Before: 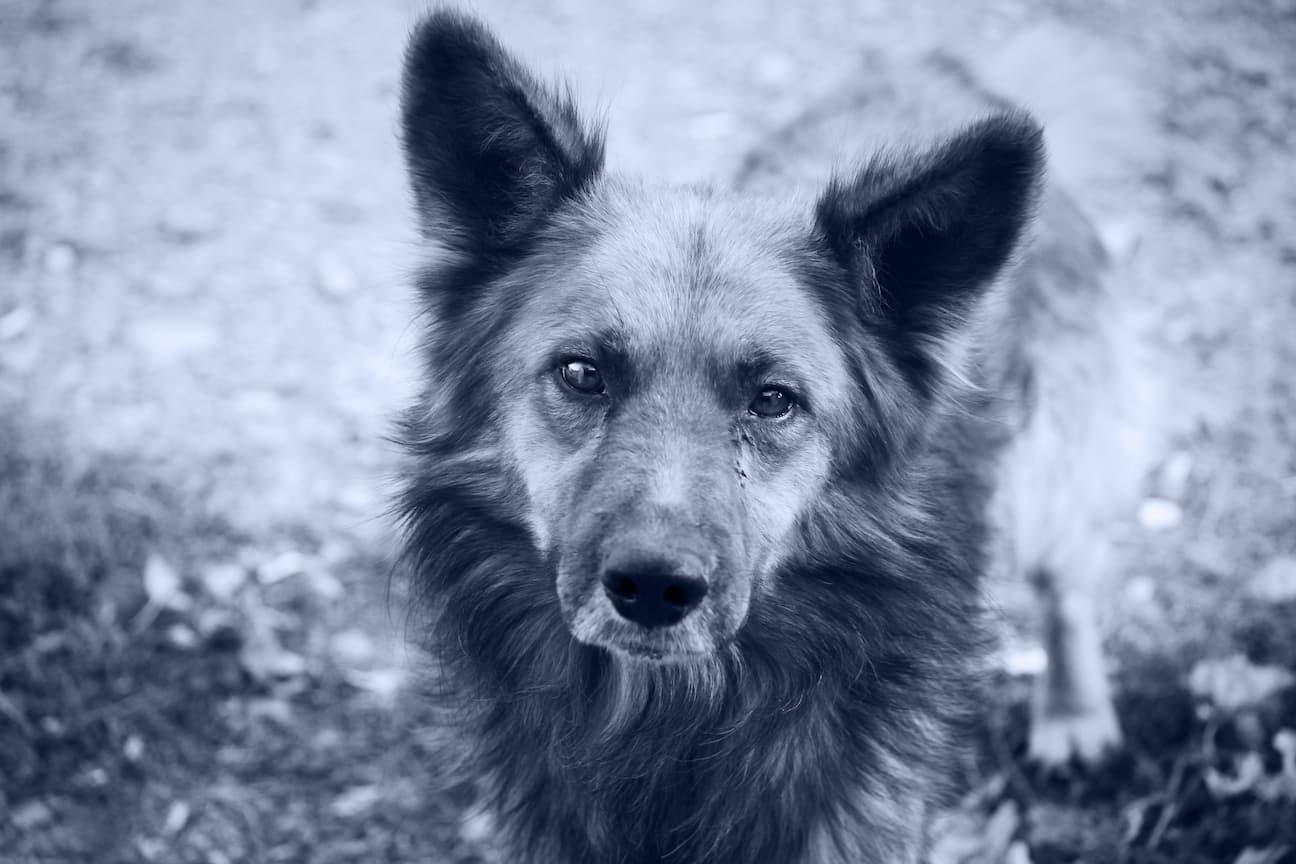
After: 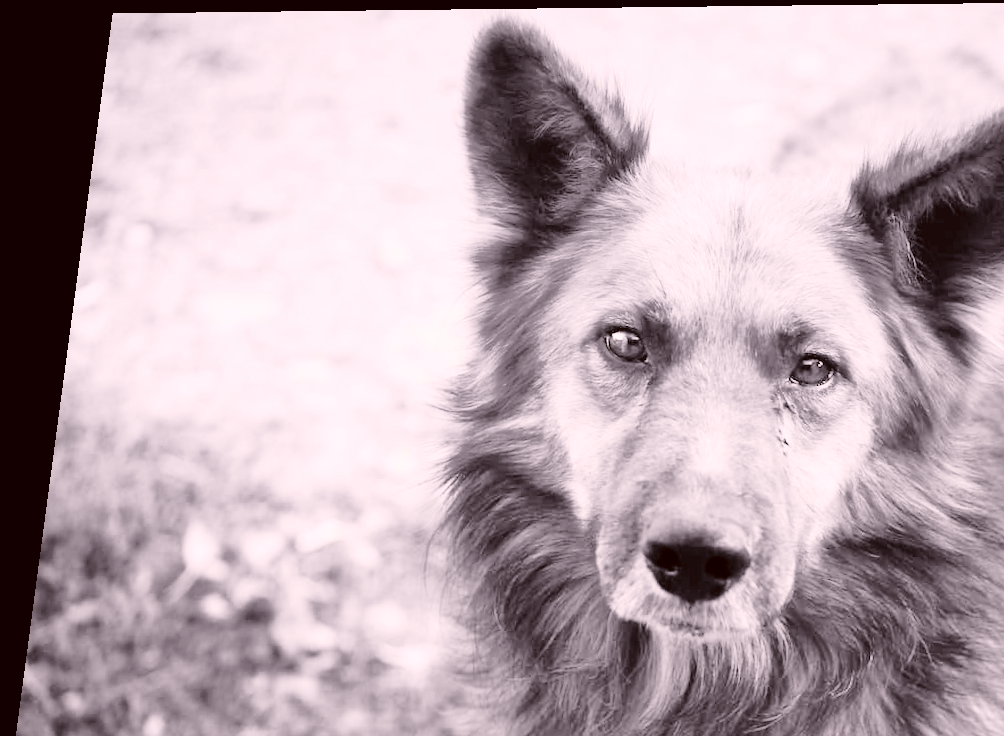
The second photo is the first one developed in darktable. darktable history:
color correction: highlights a* 10.21, highlights b* 9.79, shadows a* 8.61, shadows b* 7.88, saturation 0.8
crop: right 28.885%, bottom 16.626%
rotate and perspective: rotation 0.128°, lens shift (vertical) -0.181, lens shift (horizontal) -0.044, shear 0.001, automatic cropping off
exposure: exposure 0.191 EV, compensate highlight preservation false
contrast brightness saturation: brightness 0.18, saturation -0.5
tone curve: curves: ch0 [(0, 0) (0.004, 0) (0.133, 0.071) (0.325, 0.456) (0.832, 0.957) (1, 1)], color space Lab, linked channels, preserve colors none
shadows and highlights: on, module defaults
tone equalizer: on, module defaults
